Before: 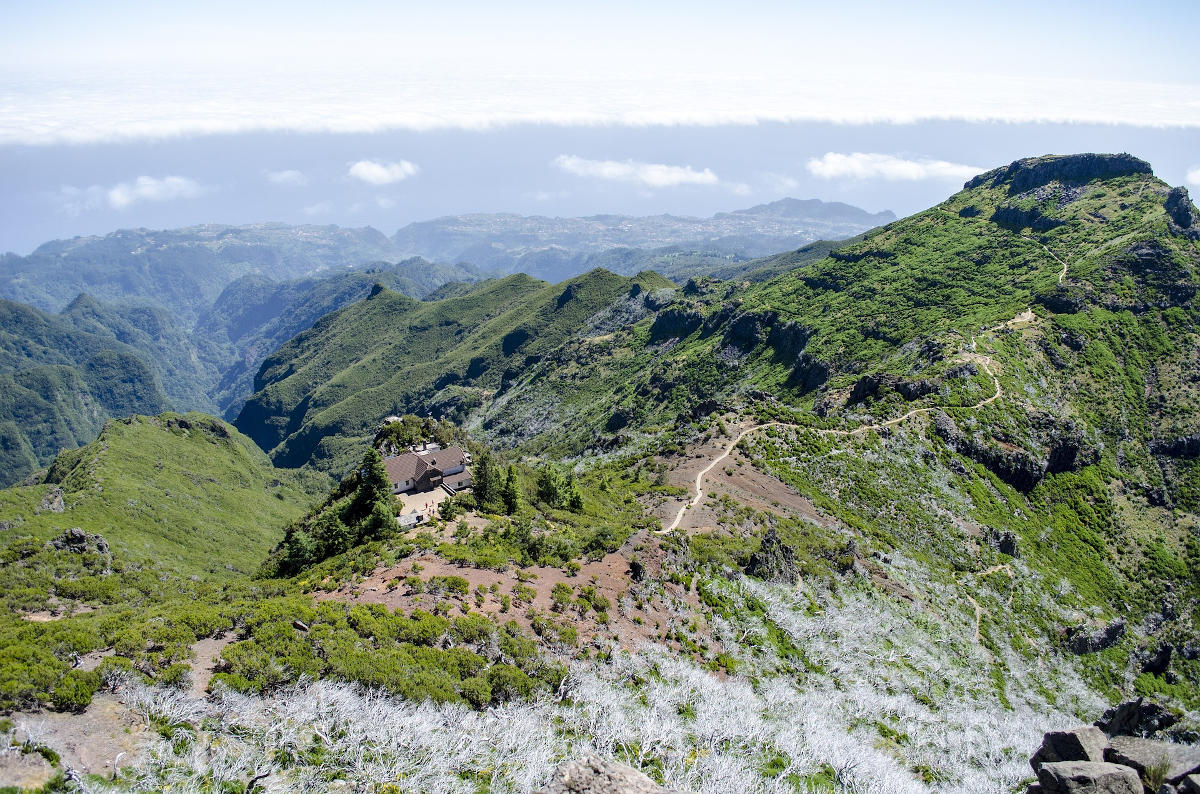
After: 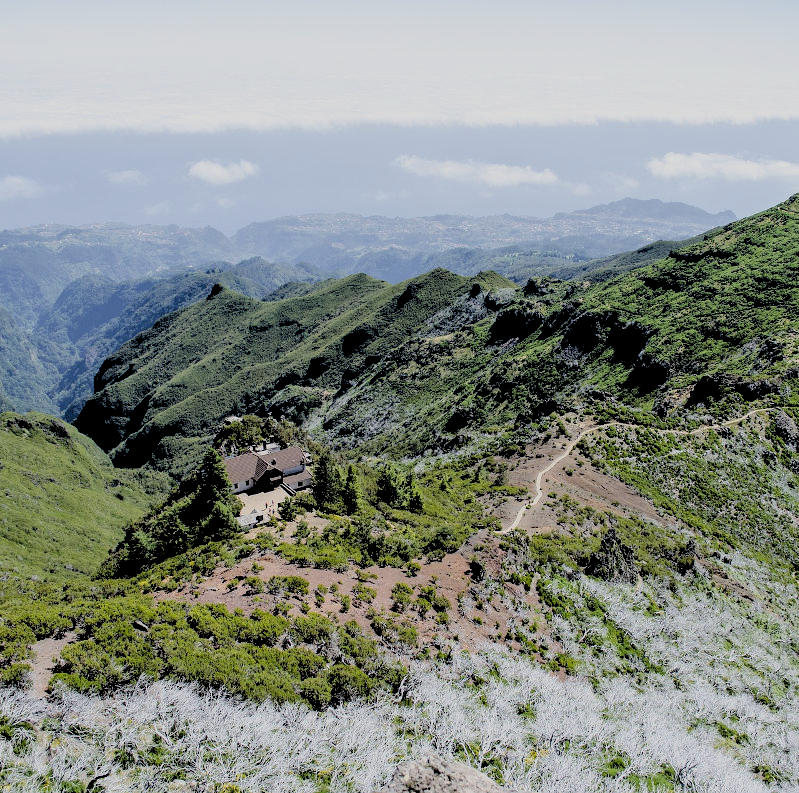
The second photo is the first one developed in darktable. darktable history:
crop and rotate: left 13.342%, right 19.991%
rgb levels: levels [[0.034, 0.472, 0.904], [0, 0.5, 1], [0, 0.5, 1]]
filmic rgb: black relative exposure -7.65 EV, white relative exposure 4.56 EV, hardness 3.61
